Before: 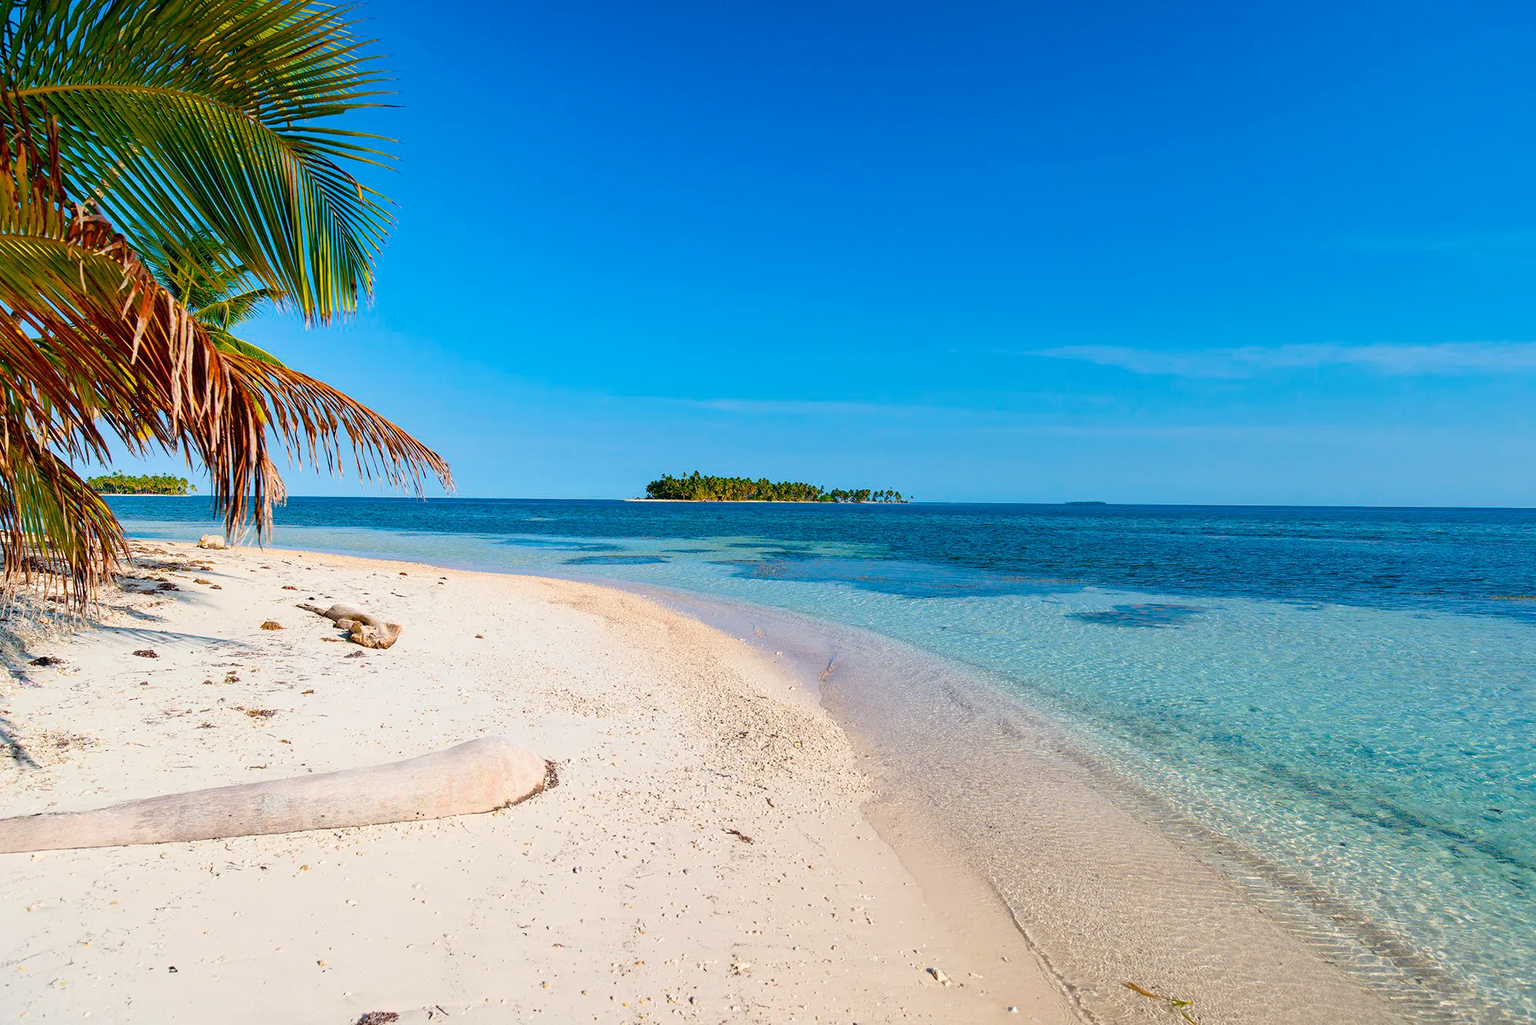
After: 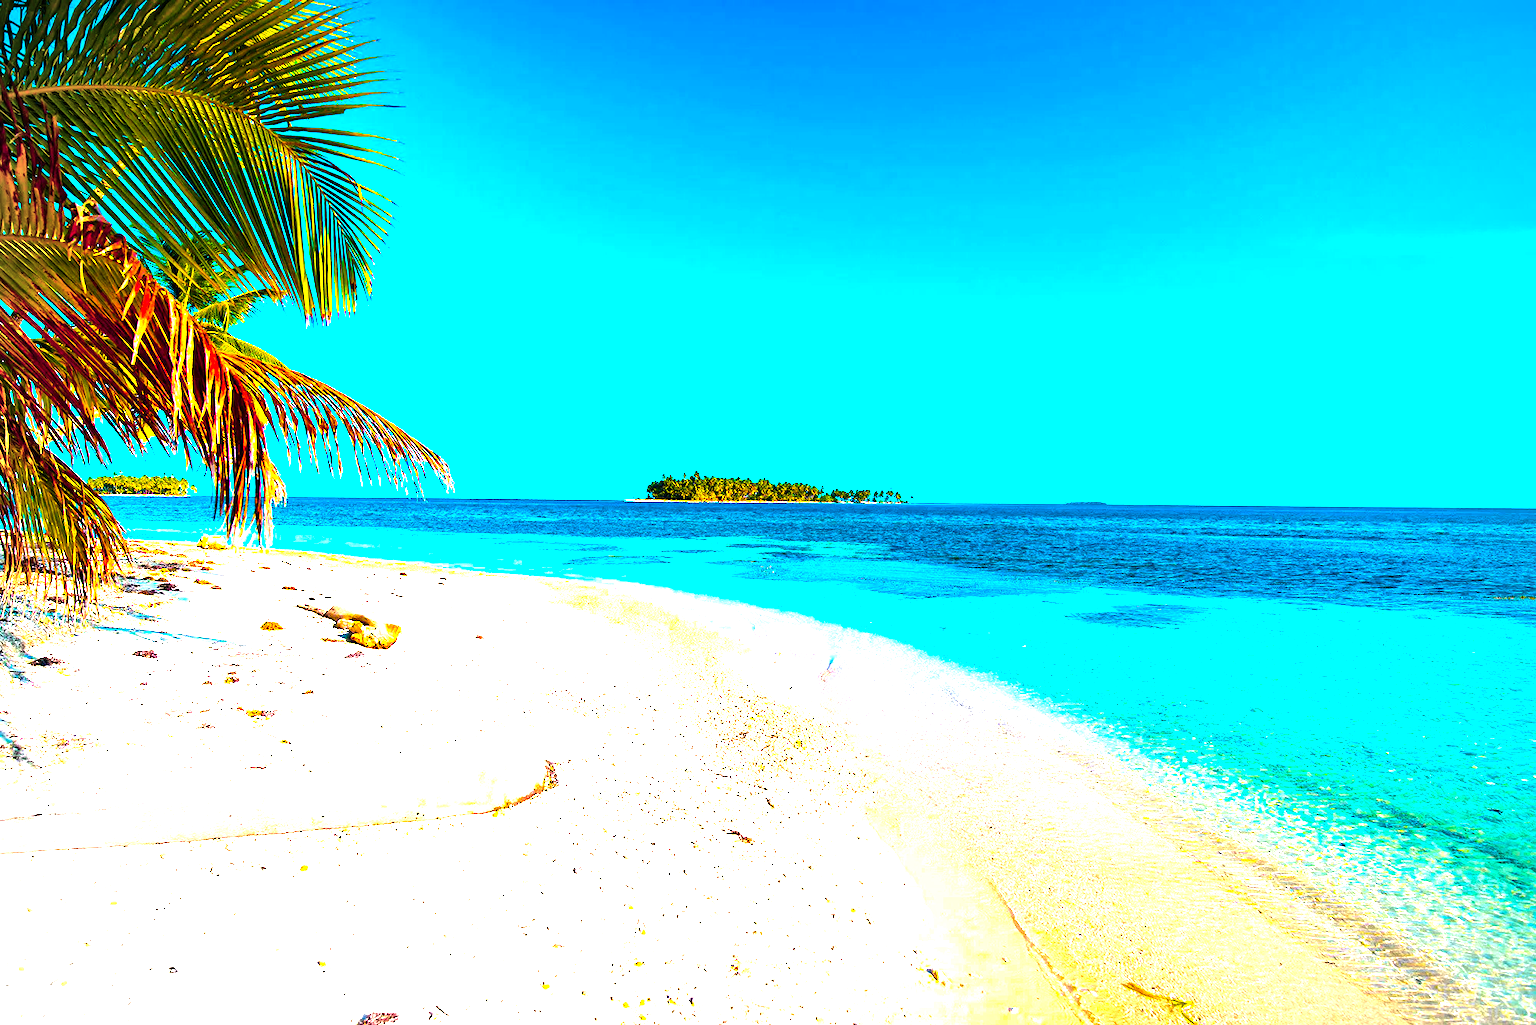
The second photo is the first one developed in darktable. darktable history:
color balance rgb: linear chroma grading › highlights 100%, linear chroma grading › global chroma 23.41%, perceptual saturation grading › global saturation 35.38%, hue shift -10.68°, perceptual brilliance grading › highlights 47.25%, perceptual brilliance grading › mid-tones 22.2%, perceptual brilliance grading › shadows -5.93%
exposure: exposure 0.493 EV, compensate highlight preservation false
vignetting: fall-off radius 60.92%
